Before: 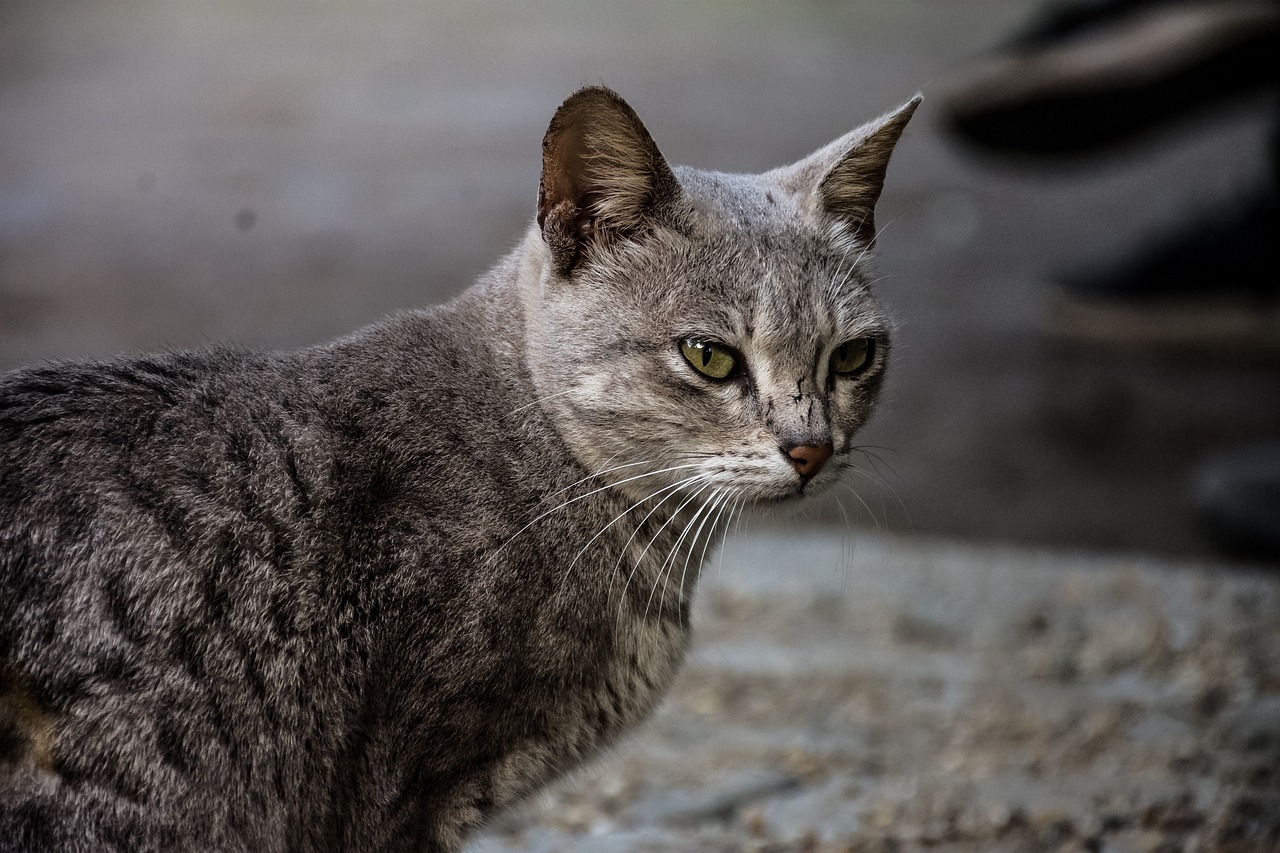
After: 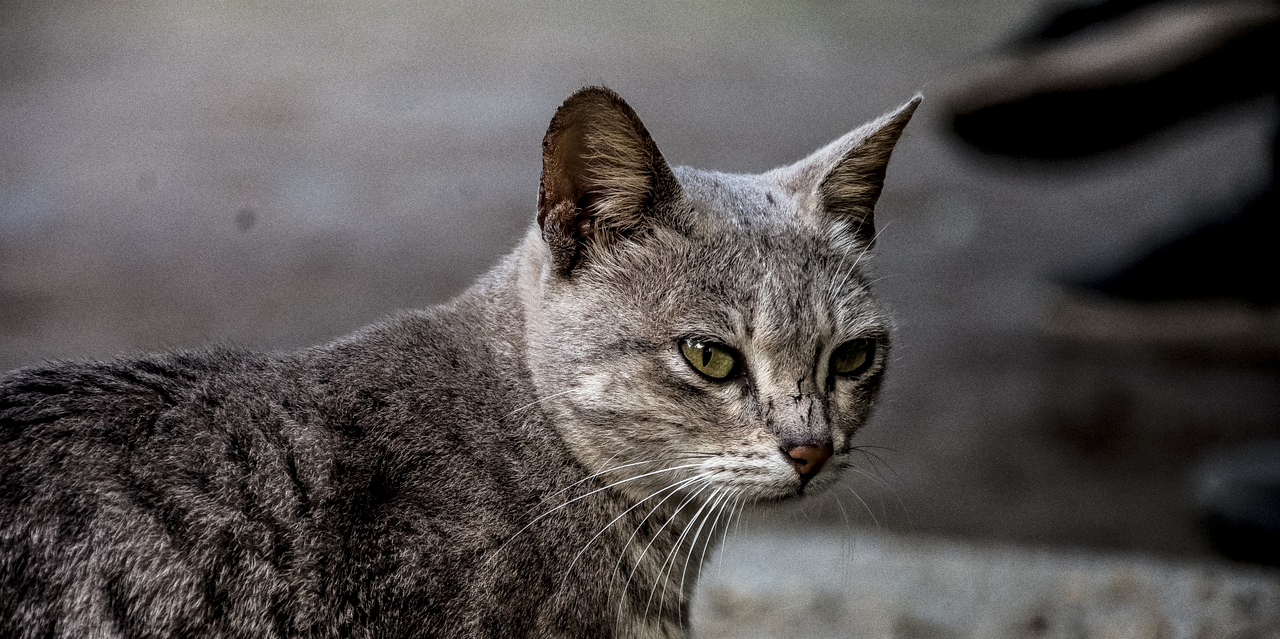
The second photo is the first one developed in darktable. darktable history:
grain: coarseness 0.09 ISO
local contrast: detail 130%
crop: bottom 24.967%
